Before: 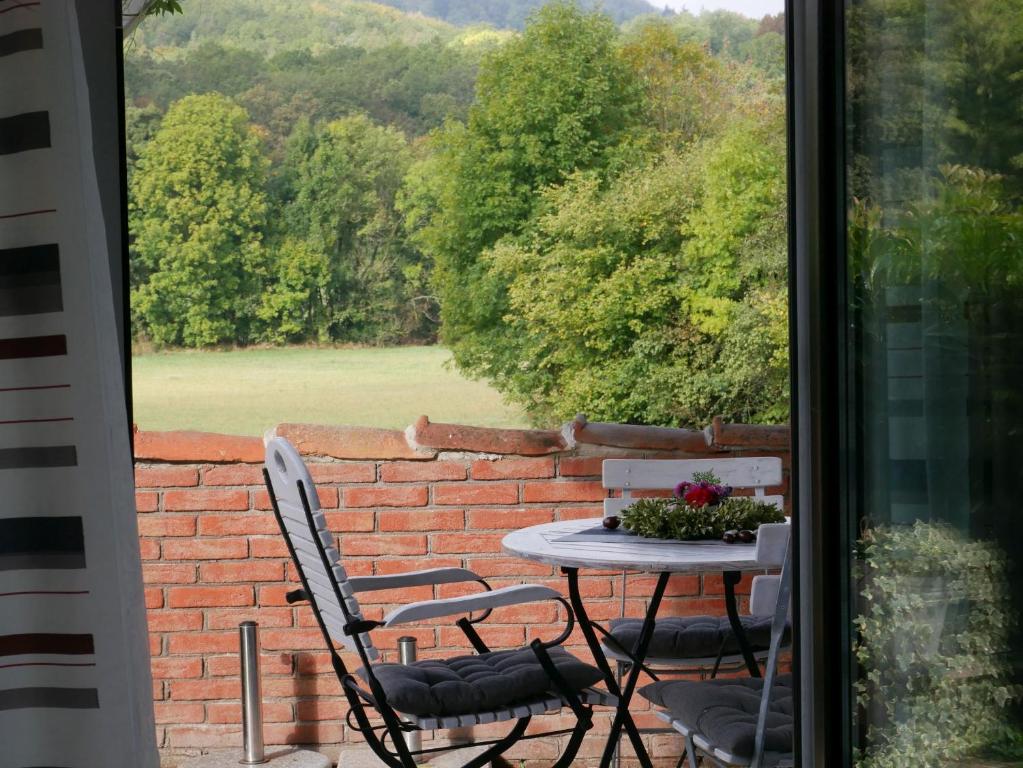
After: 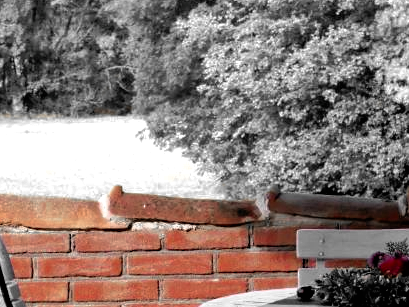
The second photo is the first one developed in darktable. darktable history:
filmic rgb: black relative exposure -8.2 EV, white relative exposure 2.2 EV, threshold 3 EV, hardness 7.11, latitude 85.74%, contrast 1.696, highlights saturation mix -4%, shadows ↔ highlights balance -2.69%, color science v5 (2021), contrast in shadows safe, contrast in highlights safe, enable highlight reconstruction true
haze removal: strength 0.29, distance 0.25, compatibility mode true, adaptive false
color zones: curves: ch0 [(0, 0.497) (0.096, 0.361) (0.221, 0.538) (0.429, 0.5) (0.571, 0.5) (0.714, 0.5) (0.857, 0.5) (1, 0.497)]; ch1 [(0, 0.5) (0.143, 0.5) (0.257, -0.002) (0.429, 0.04) (0.571, -0.001) (0.714, -0.015) (0.857, 0.024) (1, 0.5)]
crop: left 30%, top 30%, right 30%, bottom 30%
color balance: output saturation 98.5%
shadows and highlights: on, module defaults
white balance: emerald 1
